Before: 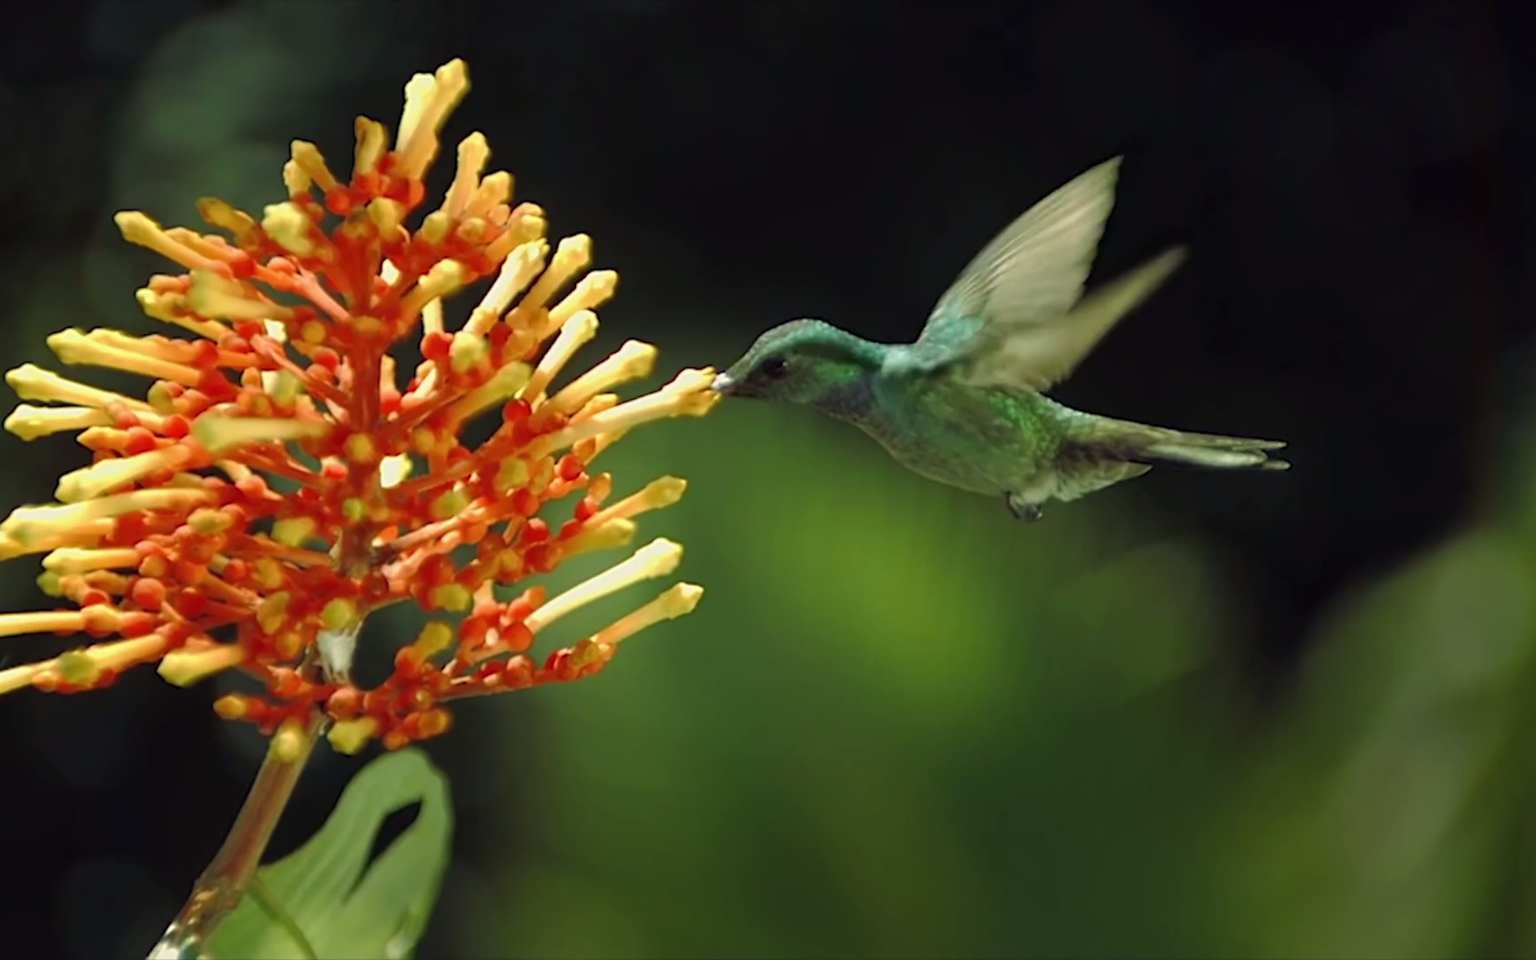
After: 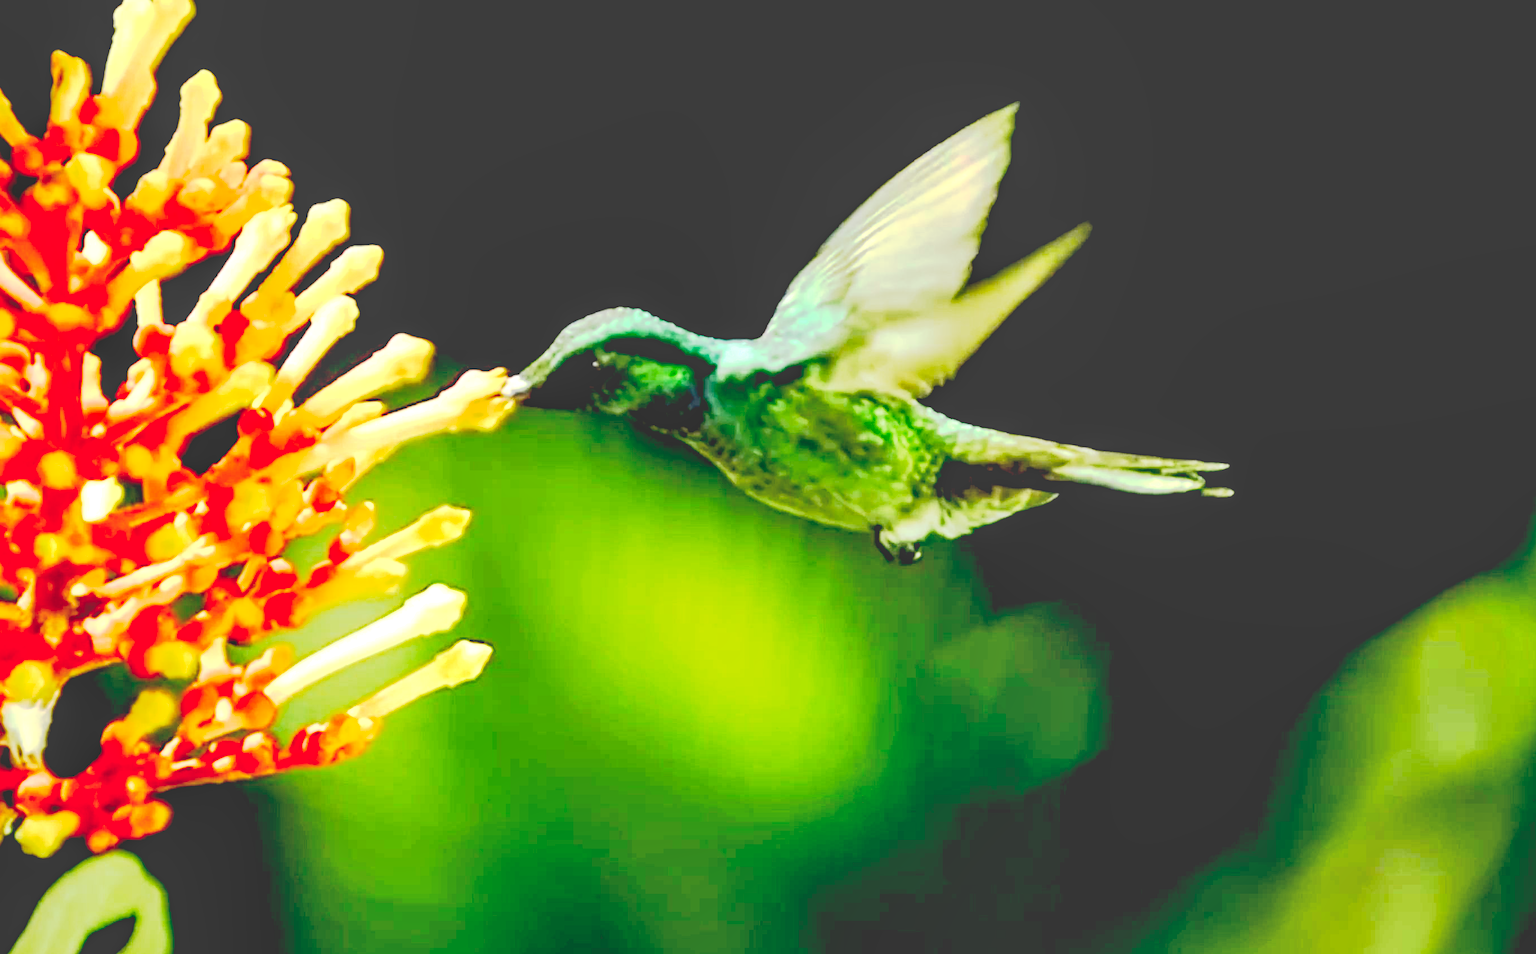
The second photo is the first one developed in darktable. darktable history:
local contrast: highlights 40%, shadows 62%, detail 136%, midtone range 0.507
exposure: black level correction 0, exposure 0.702 EV, compensate highlight preservation false
crop and rotate: left 20.561%, top 8.063%, right 0.488%, bottom 13.458%
base curve: curves: ch0 [(0.065, 0.026) (0.236, 0.358) (0.53, 0.546) (0.777, 0.841) (0.924, 0.992)], preserve colors none
tone curve: curves: ch0 [(0.003, 0.029) (0.188, 0.252) (0.46, 0.56) (0.608, 0.748) (0.871, 0.955) (1, 1)]; ch1 [(0, 0) (0.35, 0.356) (0.45, 0.453) (0.508, 0.515) (0.618, 0.634) (1, 1)]; ch2 [(0, 0) (0.456, 0.469) (0.5, 0.5) (0.634, 0.625) (1, 1)], color space Lab, linked channels, preserve colors none
color balance rgb: perceptual saturation grading › global saturation 0.804%
